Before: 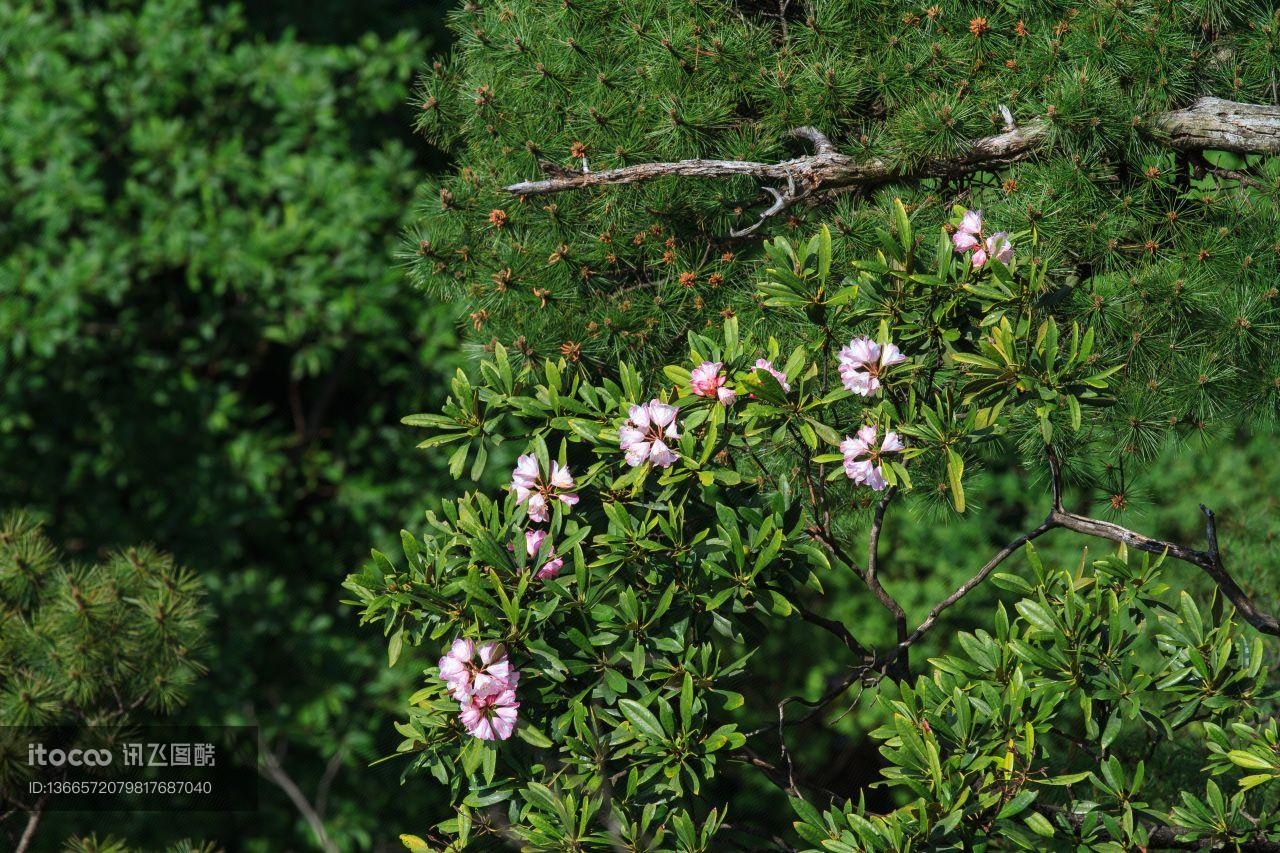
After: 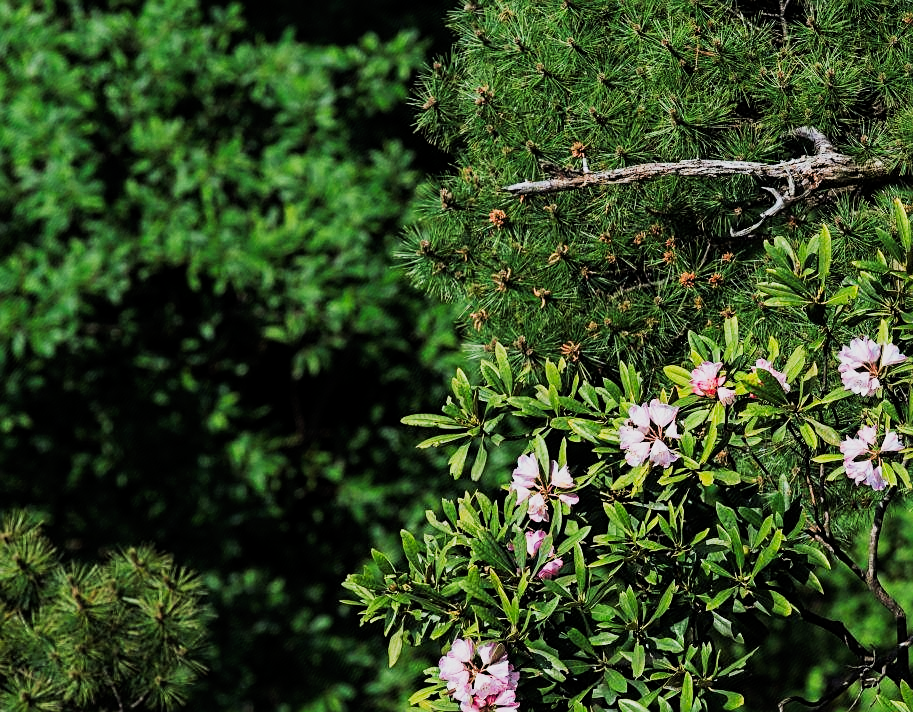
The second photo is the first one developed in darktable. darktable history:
sharpen: on, module defaults
filmic rgb: middle gray luminance 29.23%, black relative exposure -10.22 EV, white relative exposure 5.5 EV, threshold 5.97 EV, target black luminance 0%, hardness 3.91, latitude 2.12%, contrast 1.128, highlights saturation mix 4.03%, shadows ↔ highlights balance 14.49%, enable highlight reconstruction true
crop: right 28.598%, bottom 16.463%
tone curve: curves: ch0 [(0, 0) (0.003, 0.006) (0.011, 0.015) (0.025, 0.032) (0.044, 0.054) (0.069, 0.079) (0.1, 0.111) (0.136, 0.146) (0.177, 0.186) (0.224, 0.229) (0.277, 0.286) (0.335, 0.348) (0.399, 0.426) (0.468, 0.514) (0.543, 0.609) (0.623, 0.706) (0.709, 0.789) (0.801, 0.862) (0.898, 0.926) (1, 1)], preserve colors none
